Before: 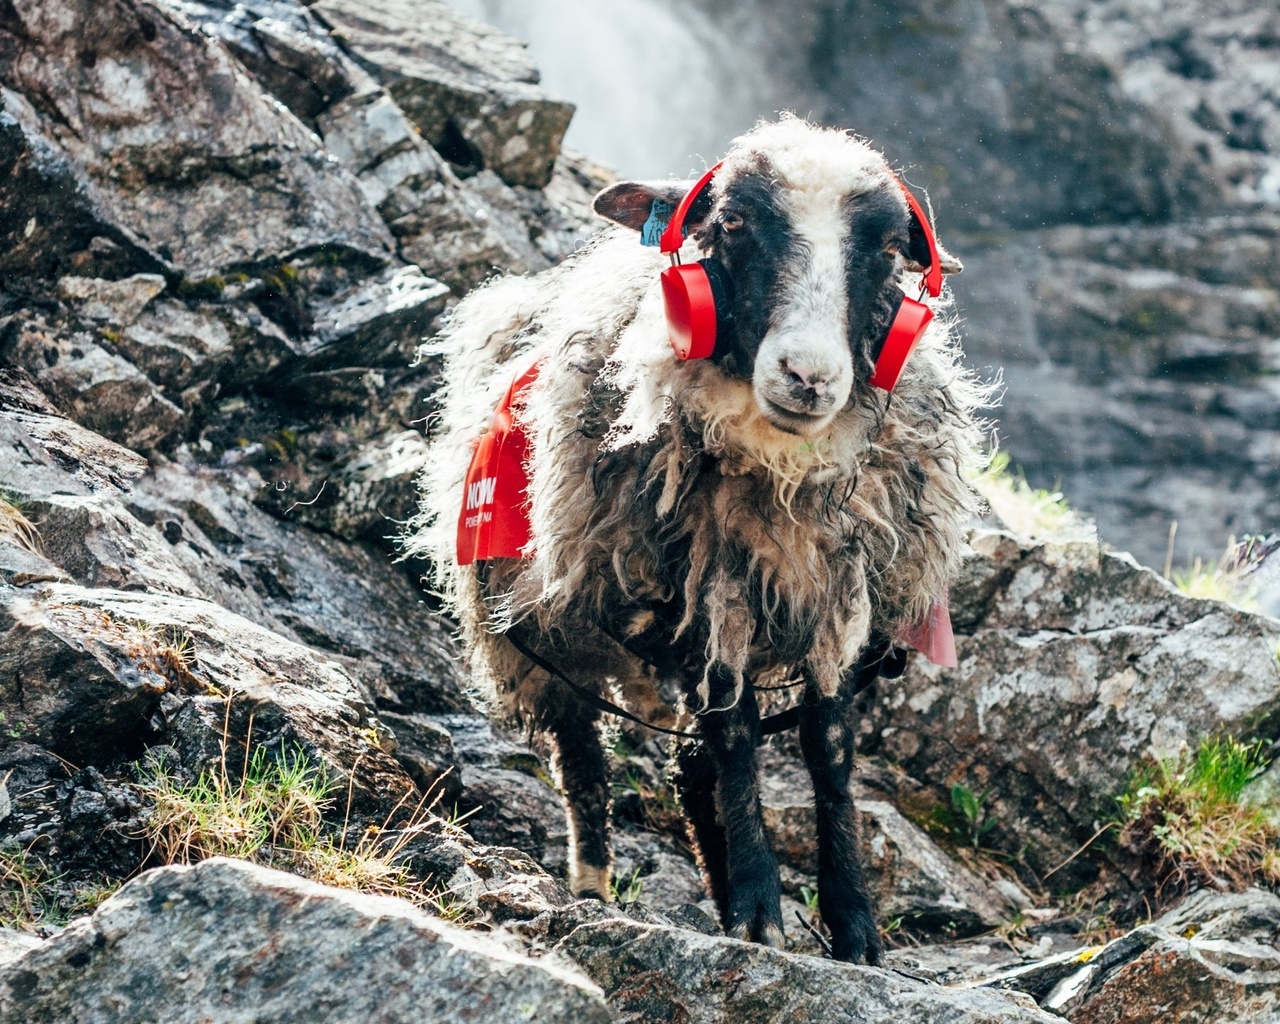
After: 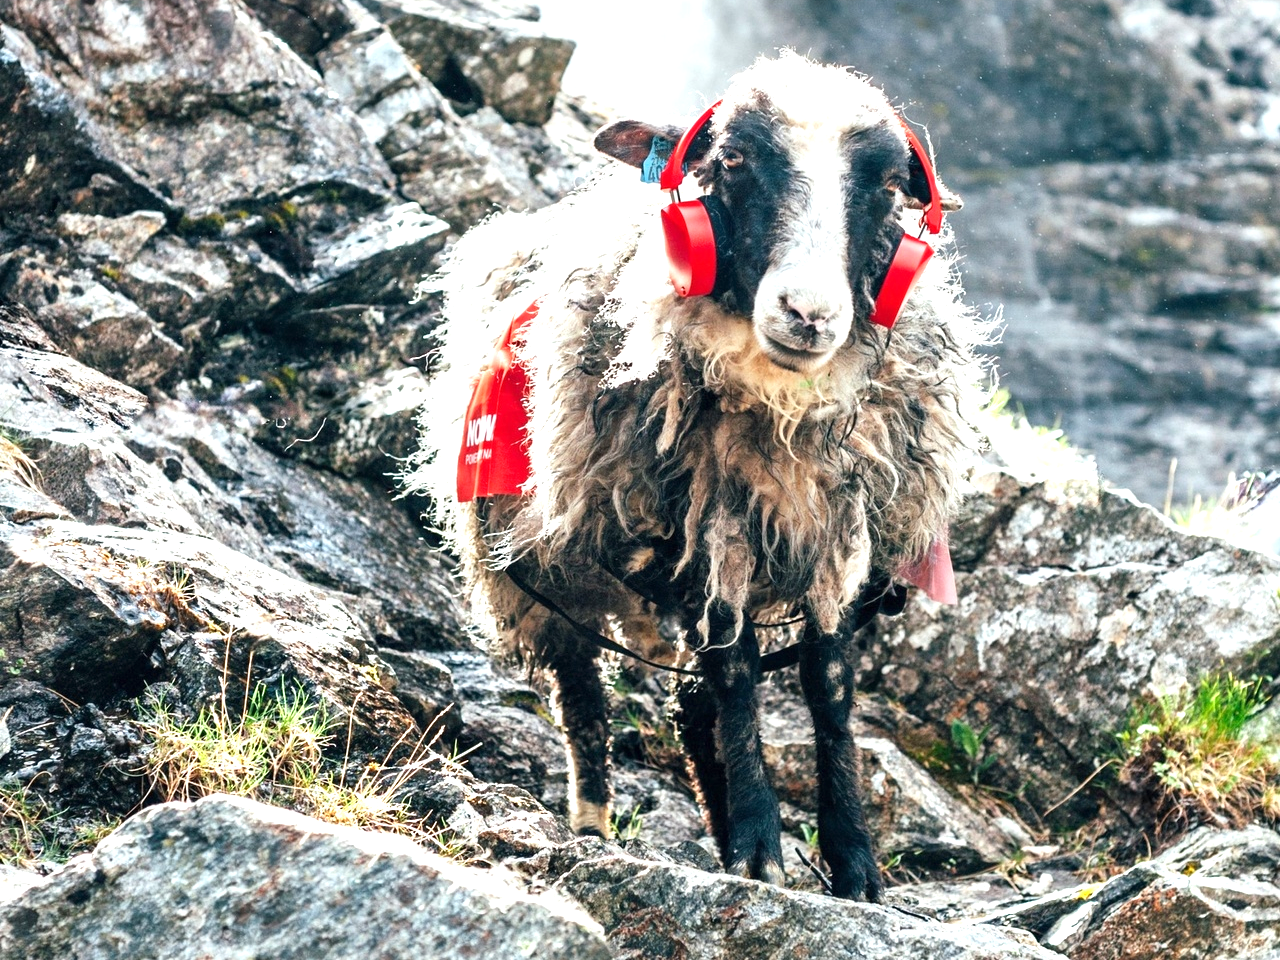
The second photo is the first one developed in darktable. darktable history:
crop and rotate: top 6.219%
tone equalizer: mask exposure compensation -0.502 EV
exposure: exposure 0.766 EV, compensate highlight preservation false
